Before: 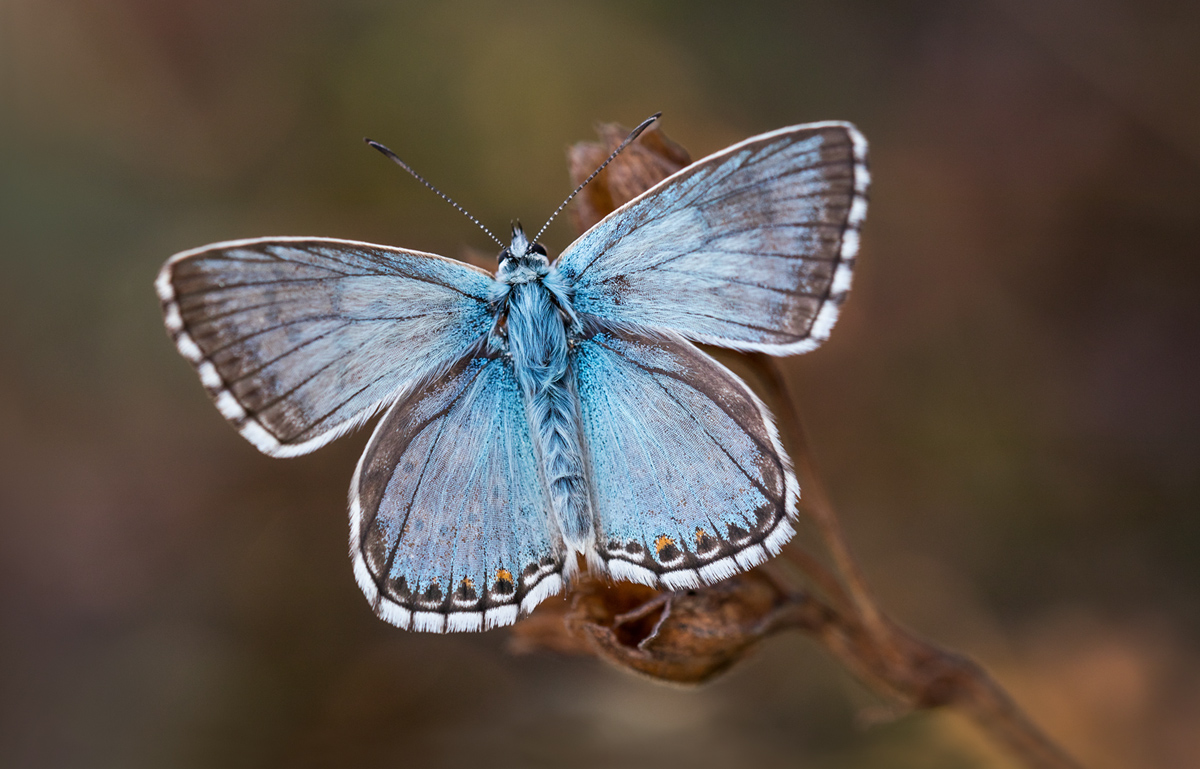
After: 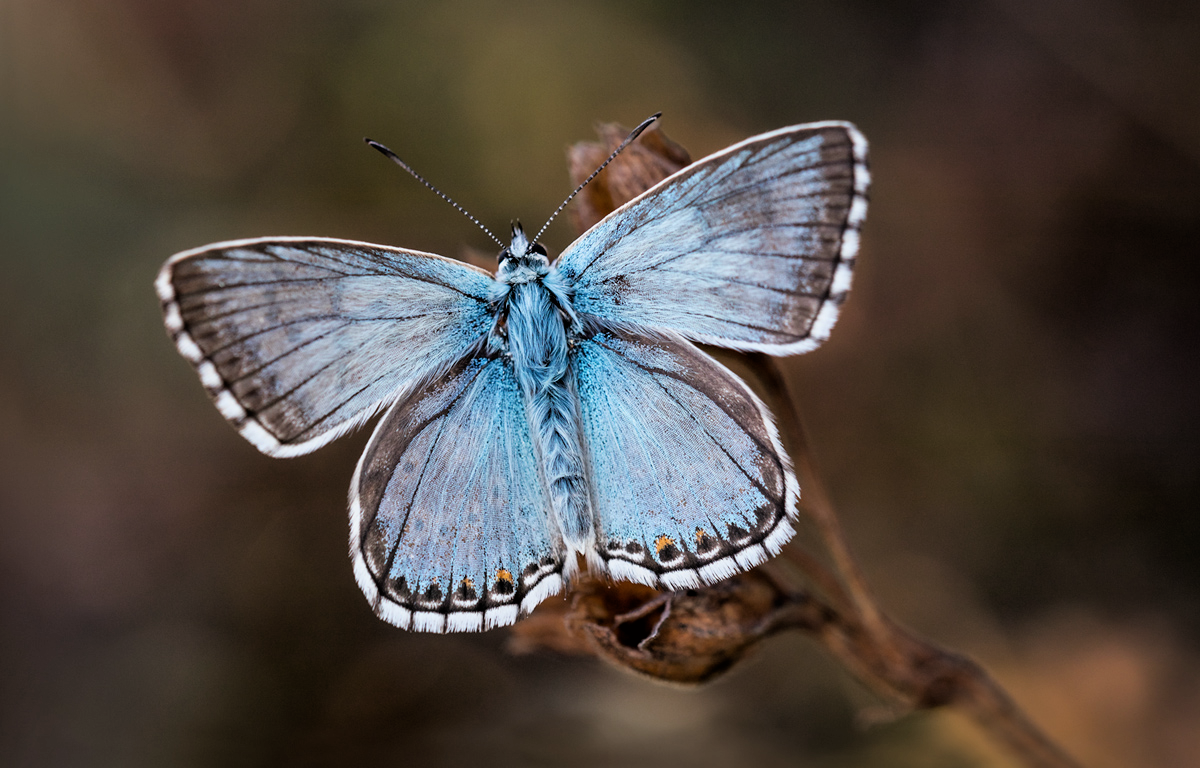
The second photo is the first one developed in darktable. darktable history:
crop: bottom 0.066%
filmic rgb: black relative exposure -4.96 EV, white relative exposure 2.84 EV, hardness 3.71, color science v6 (2022)
